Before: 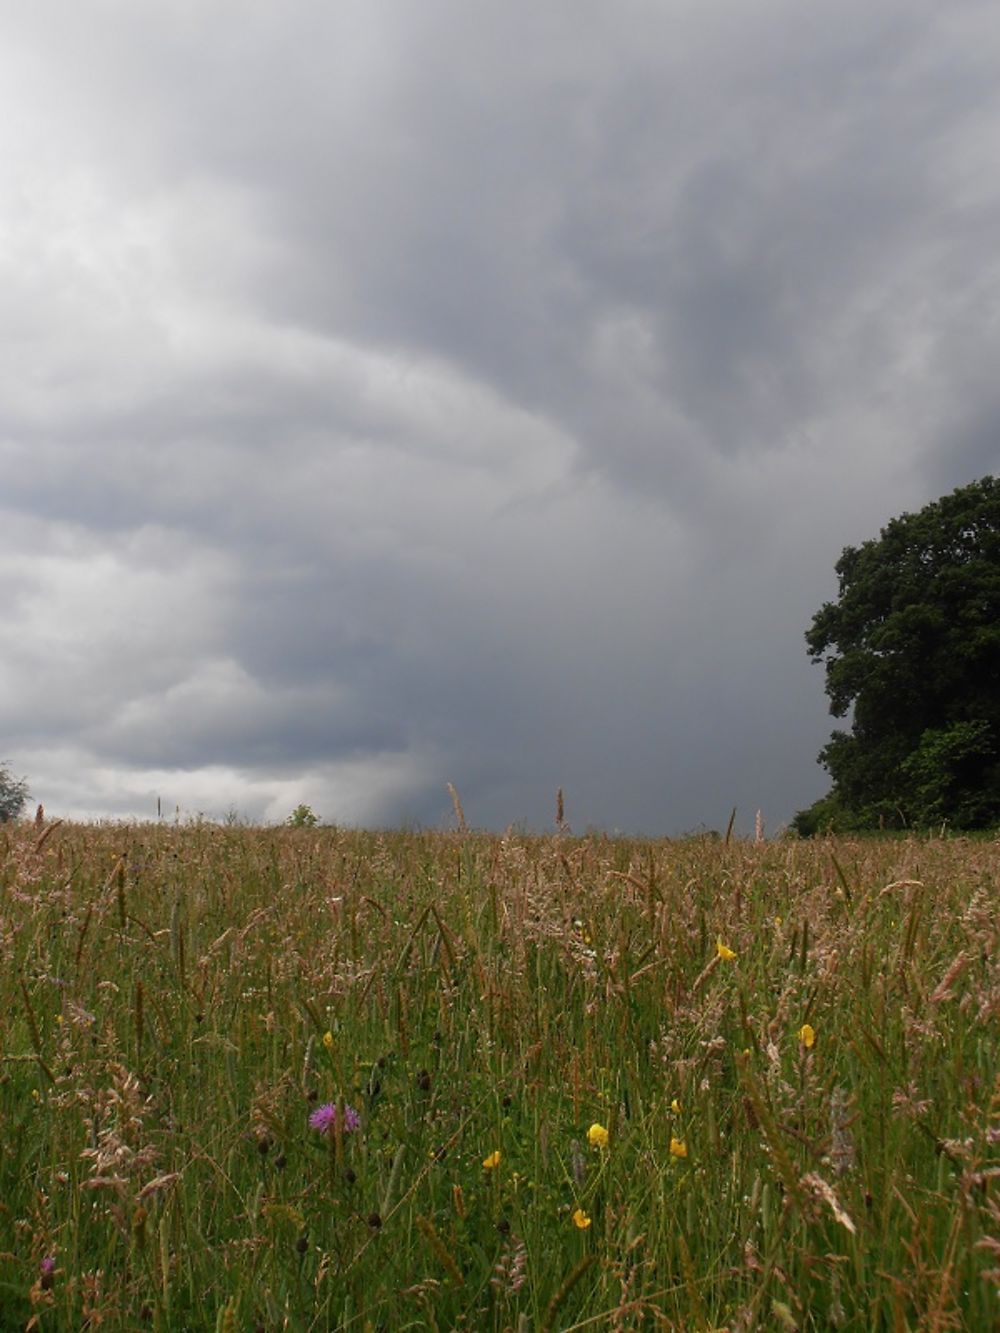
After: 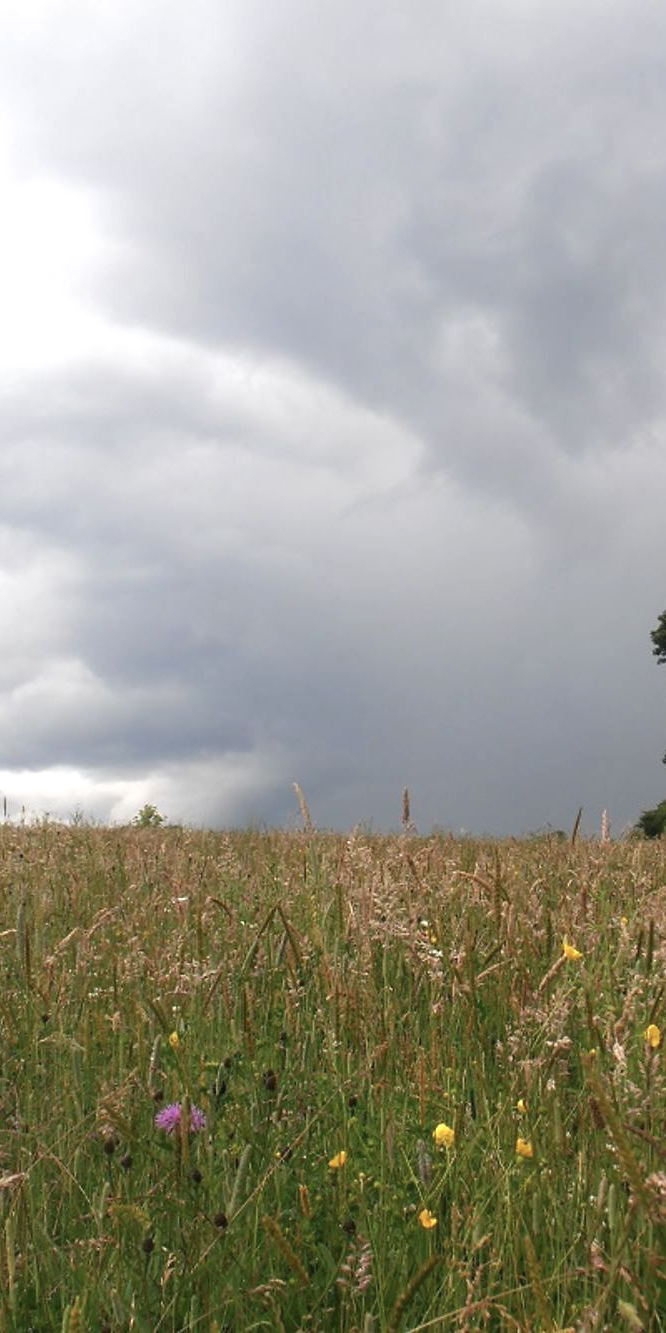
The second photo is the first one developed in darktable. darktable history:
exposure: black level correction 0, exposure 0.7 EV, compensate exposure bias true, compensate highlight preservation false
crop: left 15.419%, right 17.914%
contrast brightness saturation: saturation -0.17
